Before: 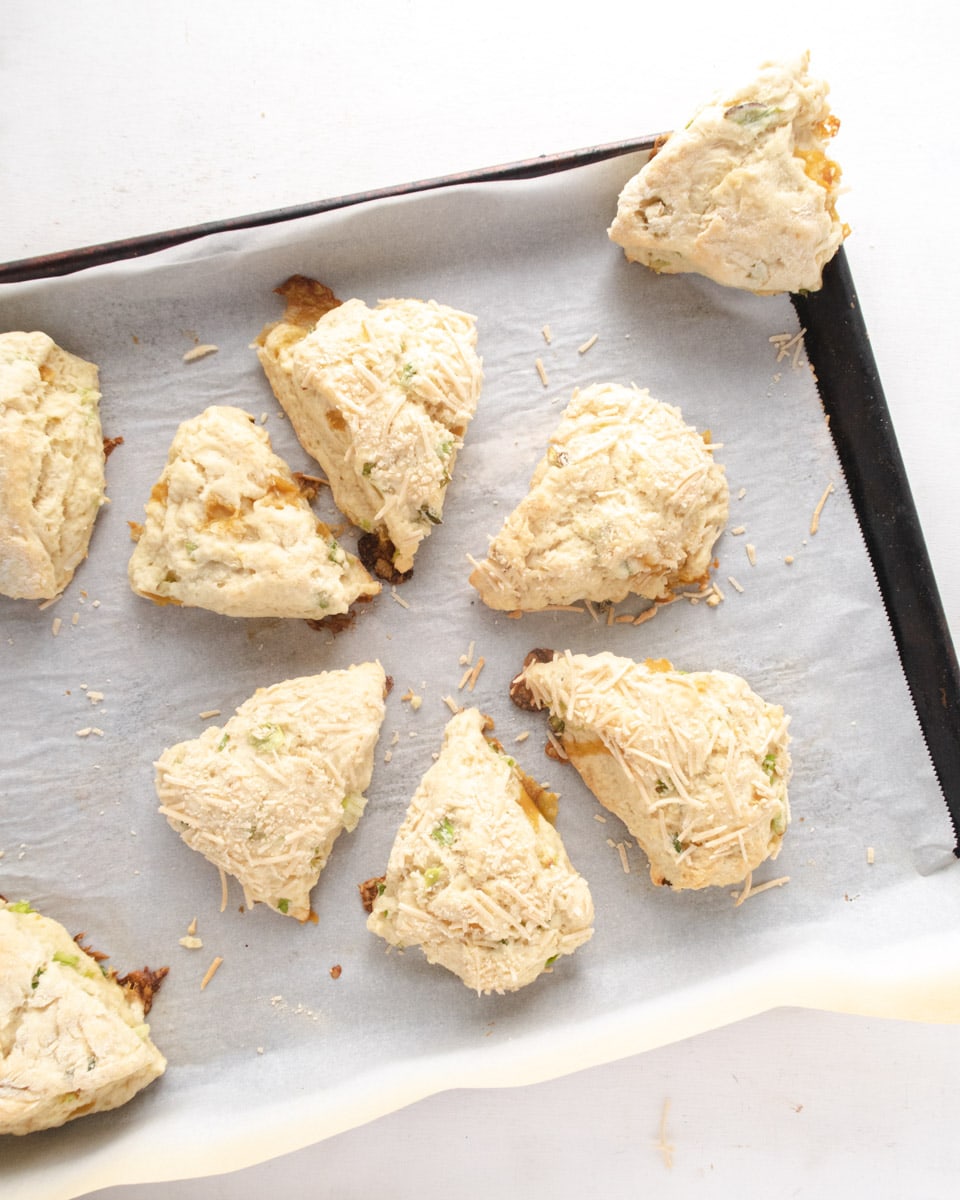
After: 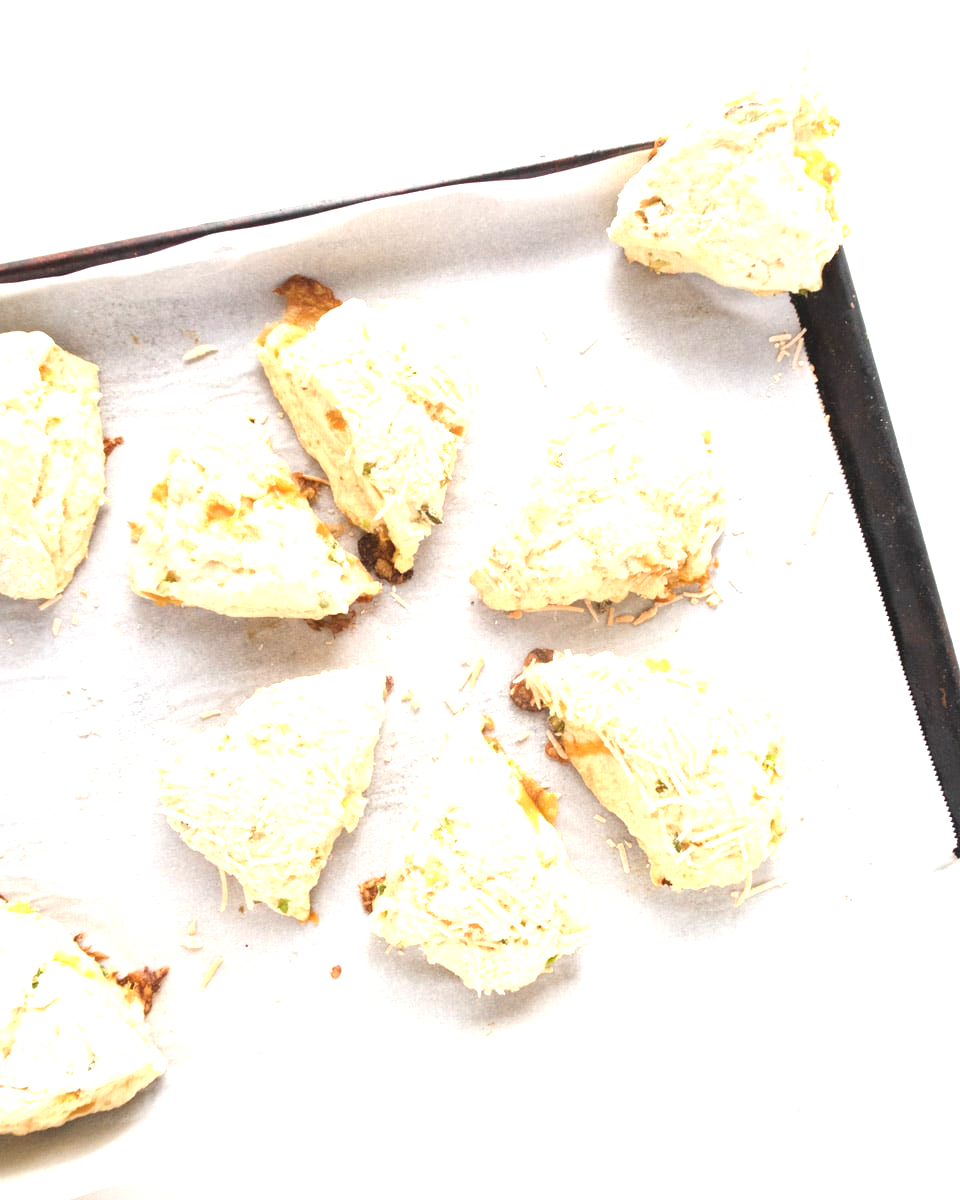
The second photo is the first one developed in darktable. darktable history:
exposure: black level correction 0, exposure 1.103 EV, compensate exposure bias true, compensate highlight preservation false
